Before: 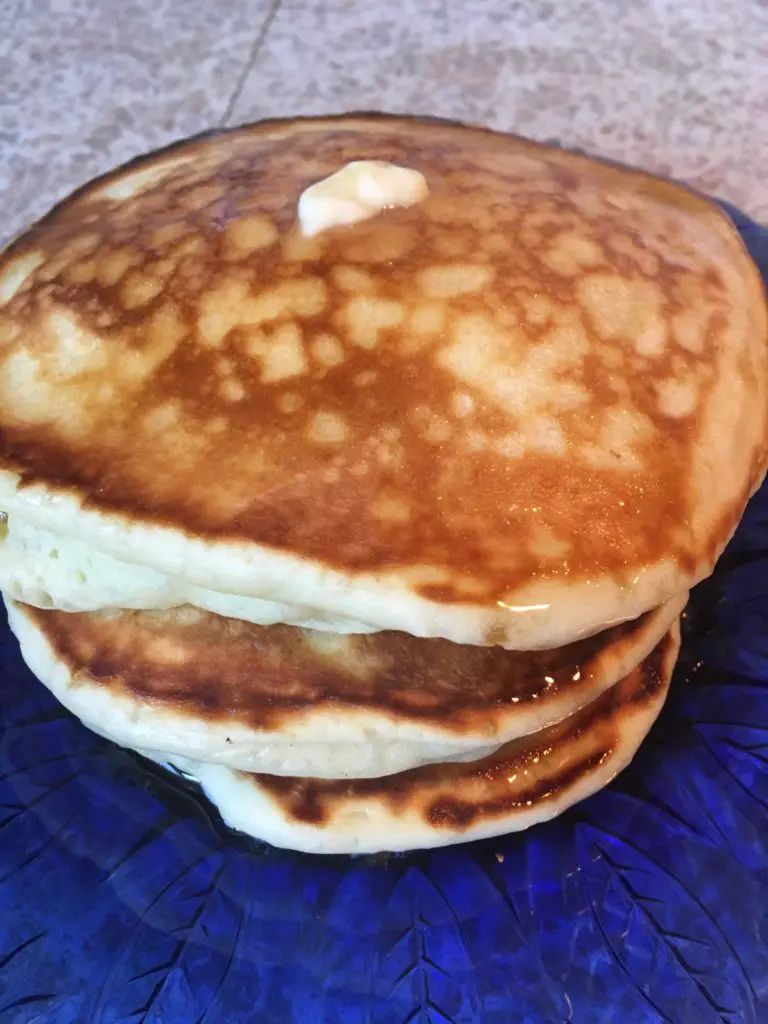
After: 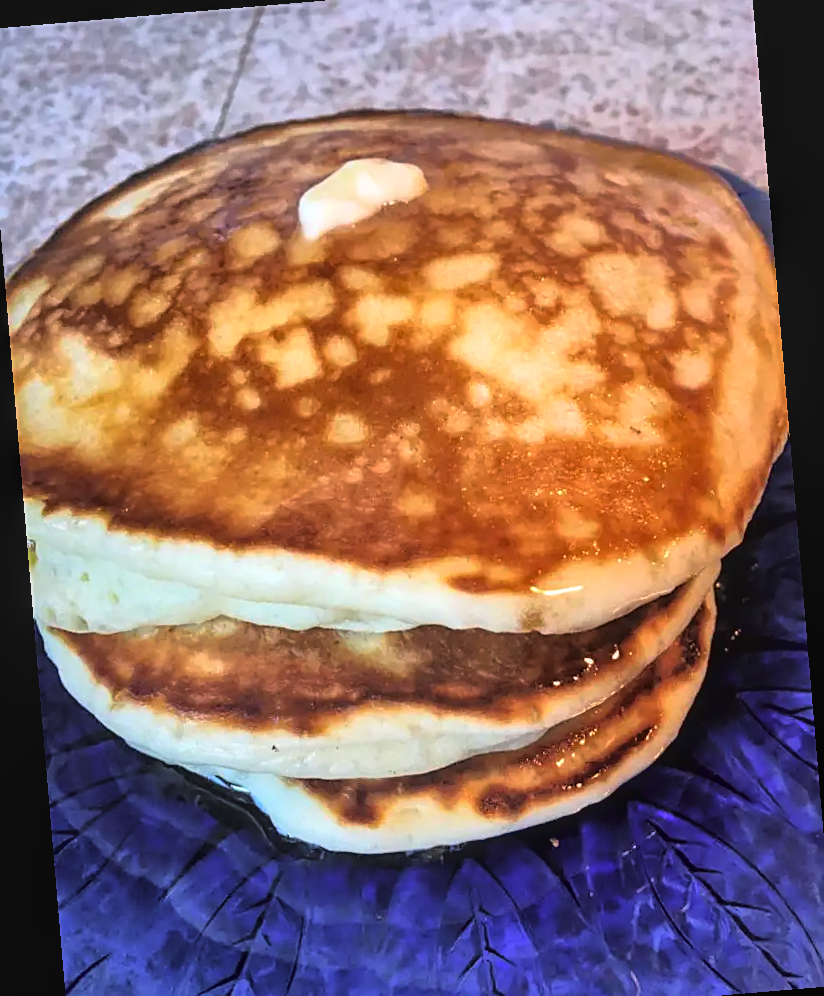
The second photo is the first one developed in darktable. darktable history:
sharpen: on, module defaults
shadows and highlights: shadows 60, highlights -60
rotate and perspective: rotation -4.86°, automatic cropping off
crop: left 1.964%, top 3.251%, right 1.122%, bottom 4.933%
local contrast: on, module defaults
tone curve: curves: ch0 [(0.016, 0.011) (0.084, 0.026) (0.469, 0.508) (0.721, 0.862) (1, 1)], color space Lab, linked channels, preserve colors none
